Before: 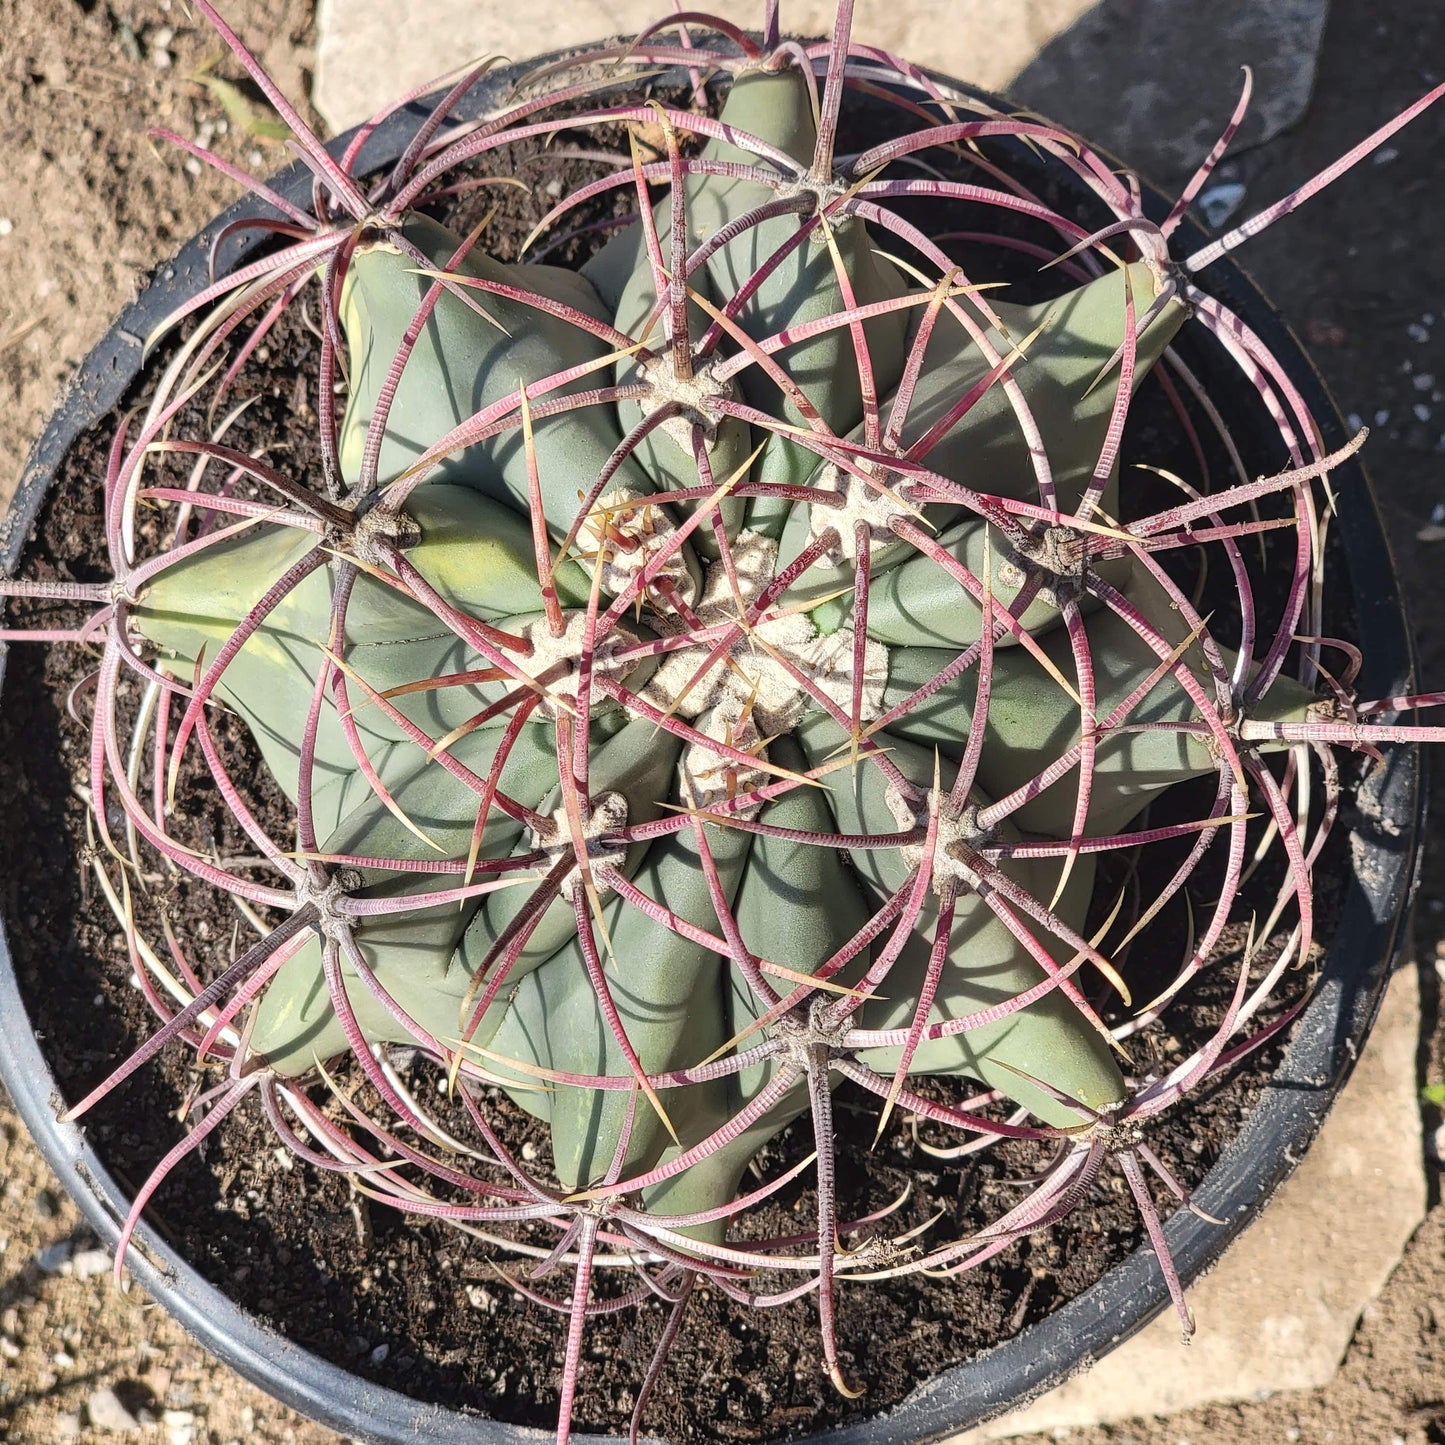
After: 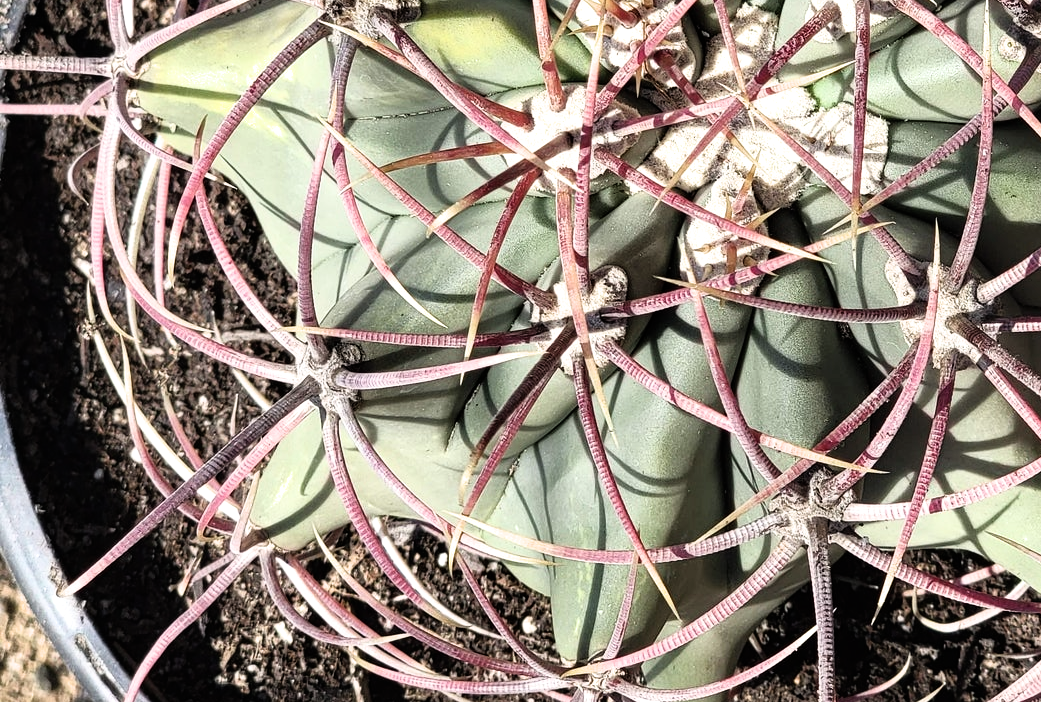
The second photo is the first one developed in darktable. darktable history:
crop: top 36.445%, right 27.954%, bottom 14.911%
filmic rgb: black relative exposure -8 EV, white relative exposure 2.18 EV, threshold 5.95 EV, hardness 6.92, enable highlight reconstruction true
exposure: exposure -0.057 EV, compensate exposure bias true, compensate highlight preservation false
